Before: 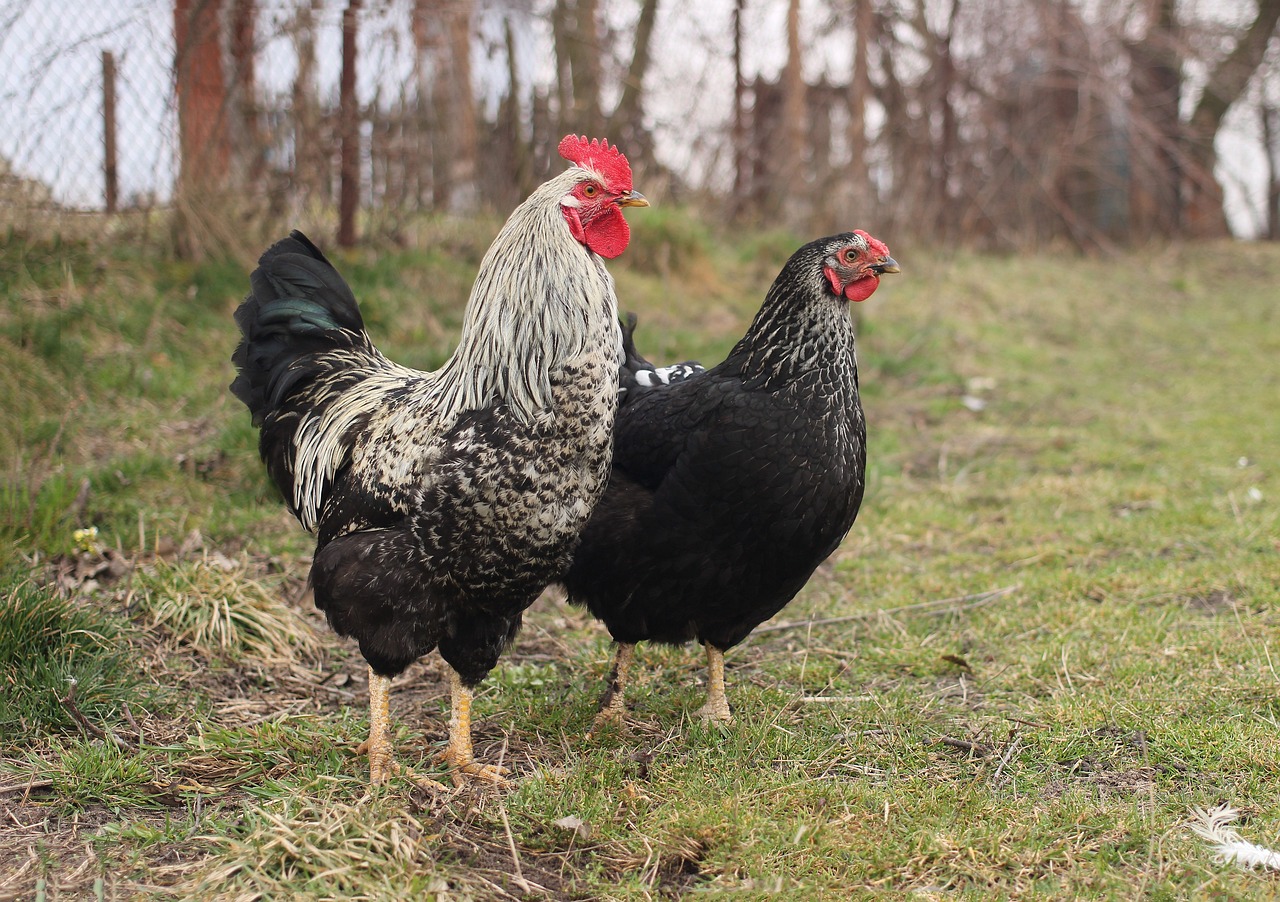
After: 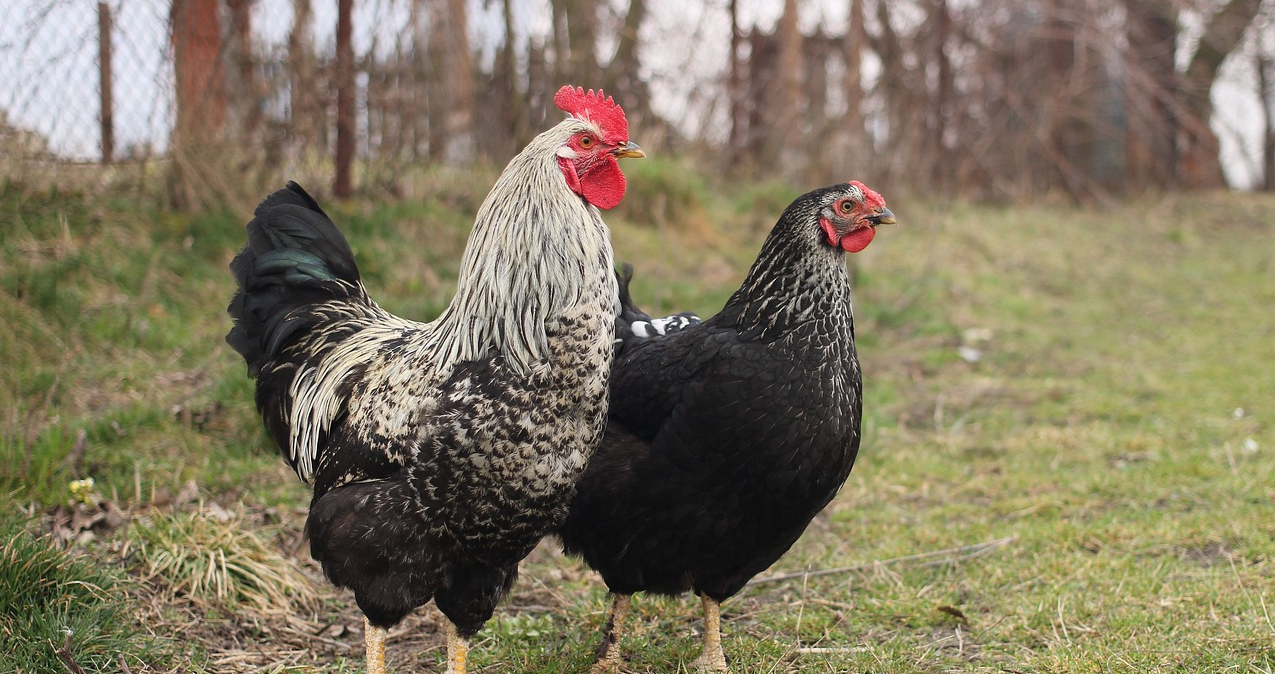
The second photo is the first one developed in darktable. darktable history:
crop: left 0.32%, top 5.502%, bottom 19.761%
color correction: highlights b* 0.033
